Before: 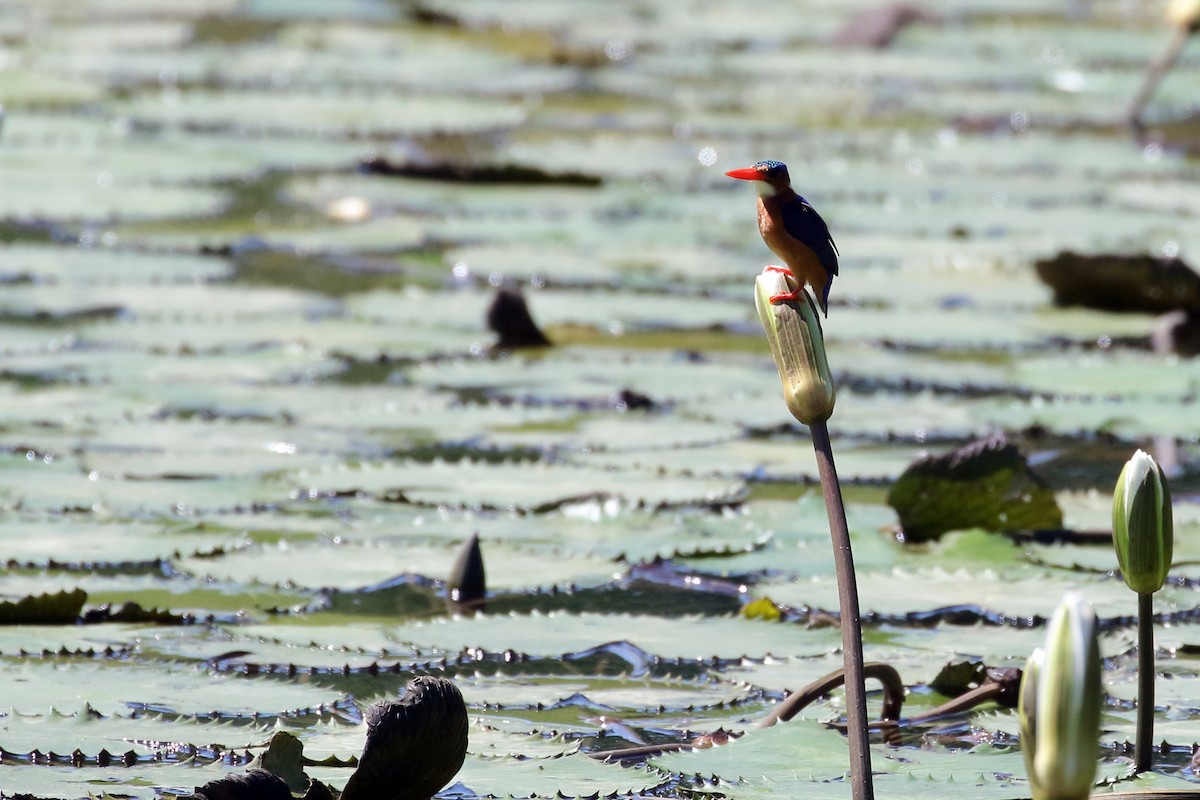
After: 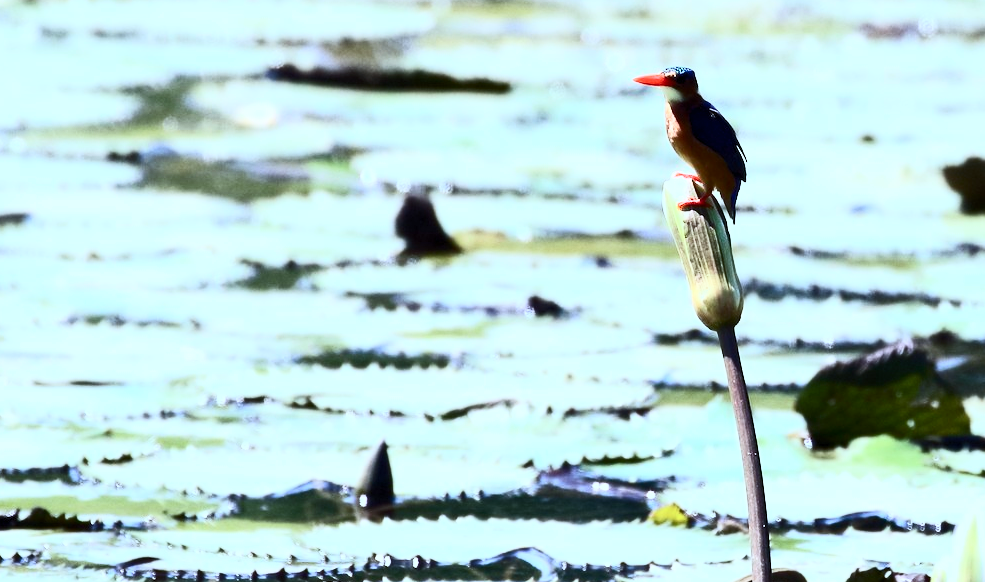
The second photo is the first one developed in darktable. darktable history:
crop: left 7.734%, top 11.782%, right 10.109%, bottom 15.455%
exposure: black level correction 0.002, compensate exposure bias true, compensate highlight preservation false
contrast brightness saturation: contrast 0.61, brightness 0.332, saturation 0.14
color calibration: illuminant F (fluorescent), F source F9 (Cool White Deluxe 4150 K) – high CRI, x 0.374, y 0.373, temperature 4158.33 K
